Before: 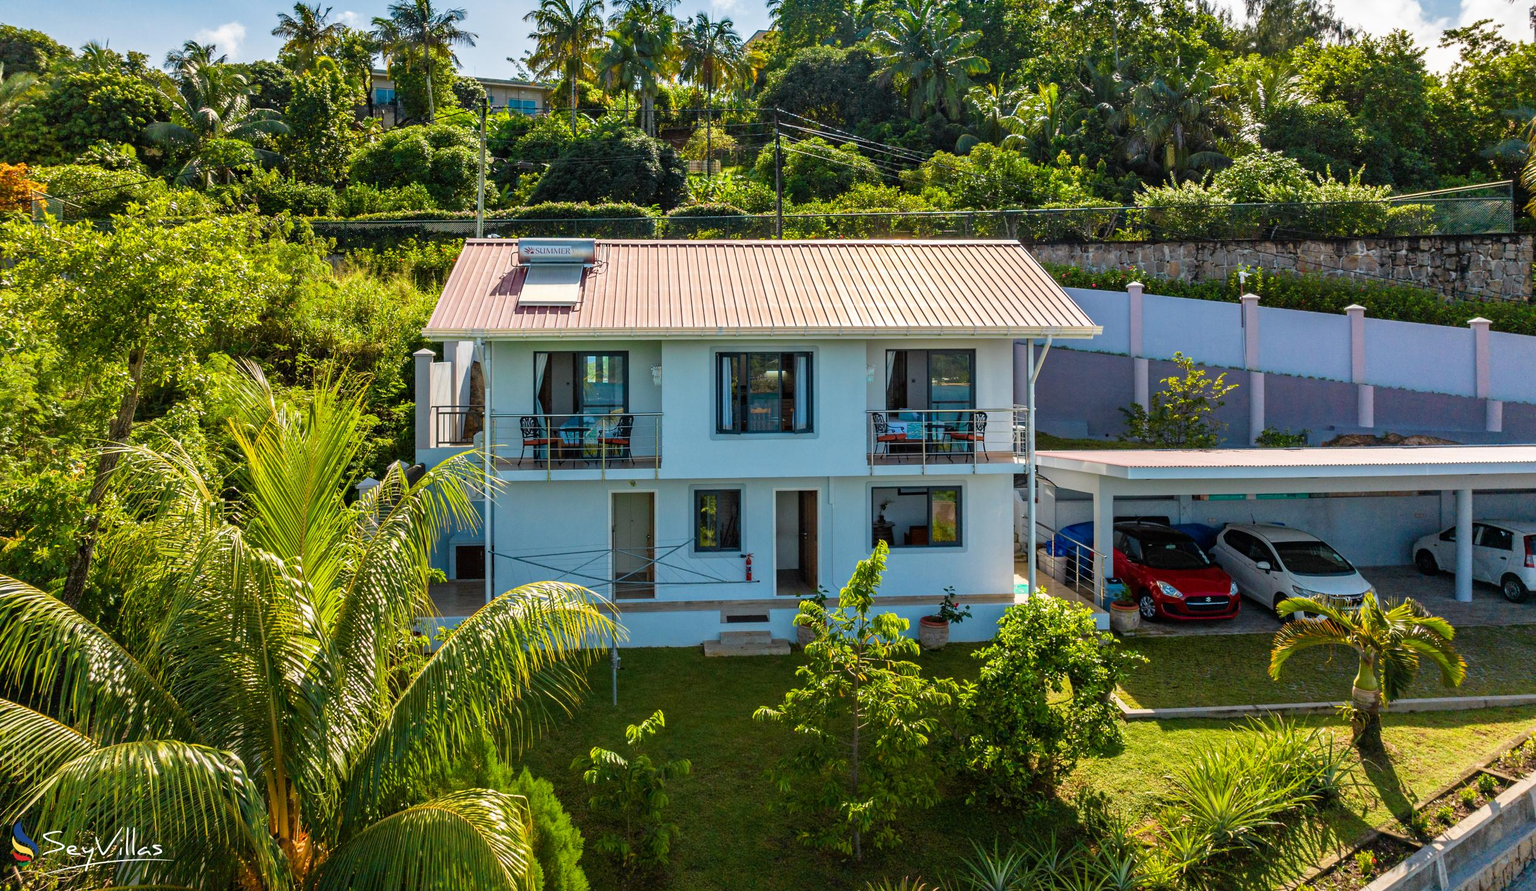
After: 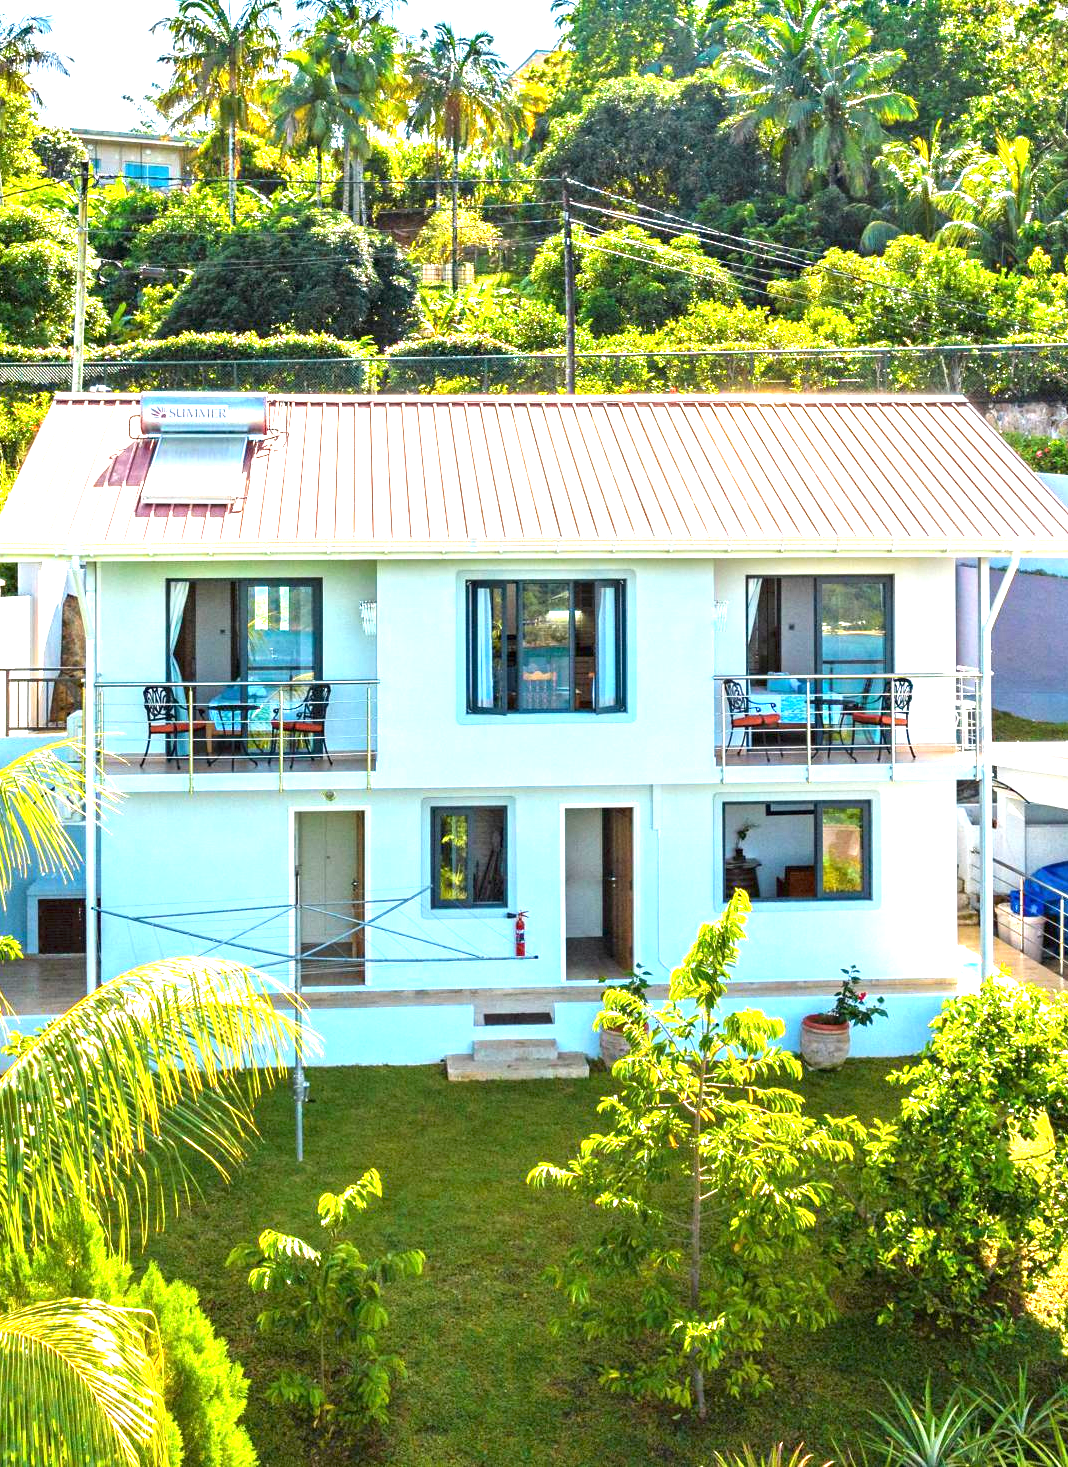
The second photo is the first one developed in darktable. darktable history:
crop: left 28.189%, right 29.579%
exposure: exposure 2.059 EV, compensate exposure bias true, compensate highlight preservation false
